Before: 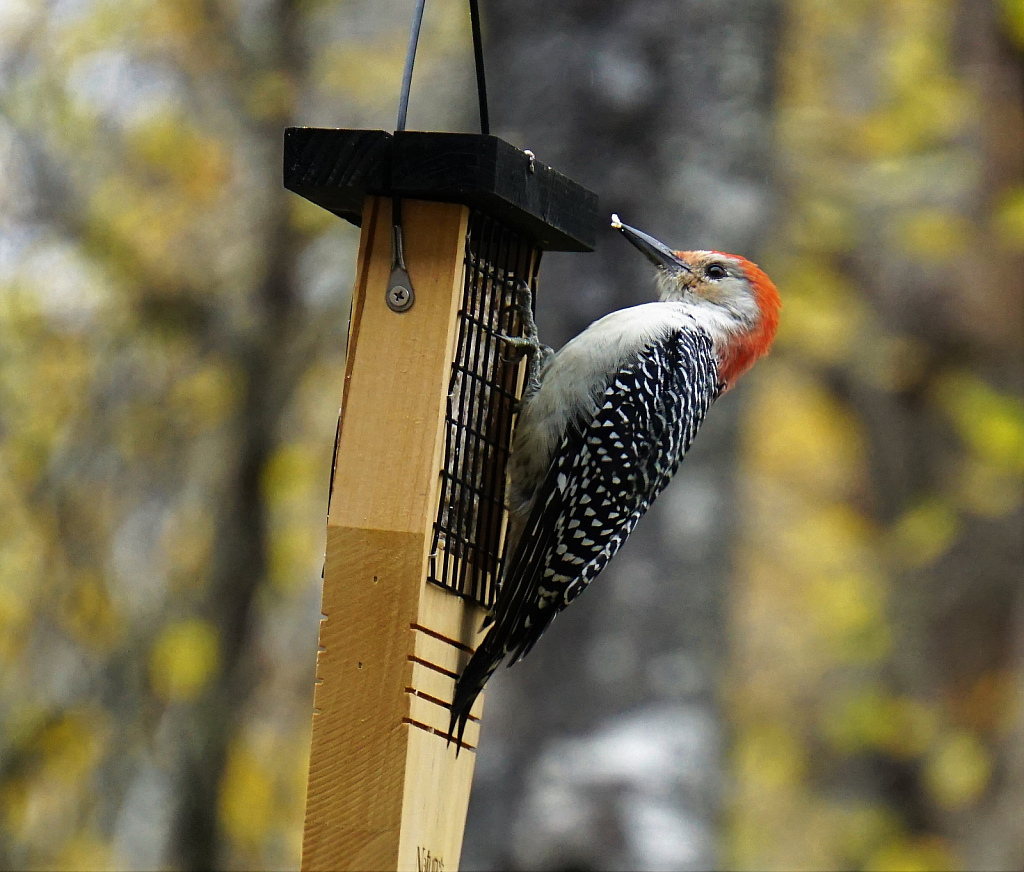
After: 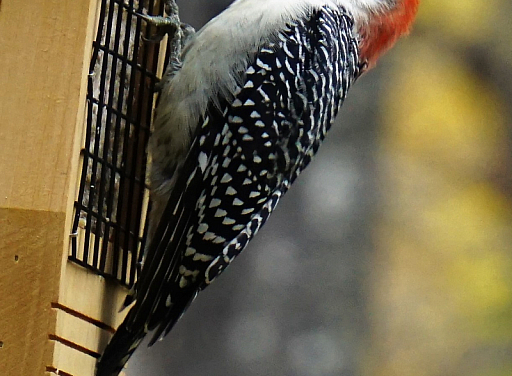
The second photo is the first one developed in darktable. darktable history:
crop: left 35.078%, top 36.913%, right 14.906%, bottom 19.953%
